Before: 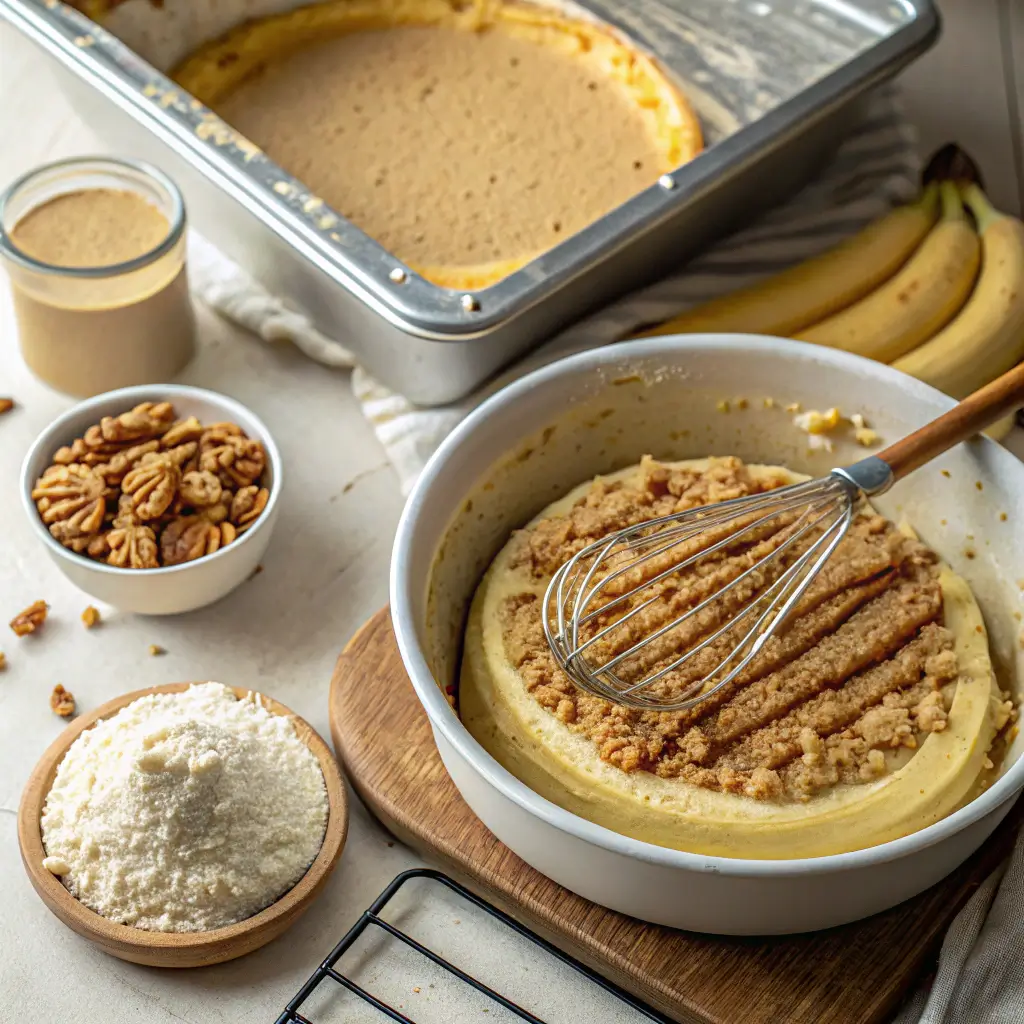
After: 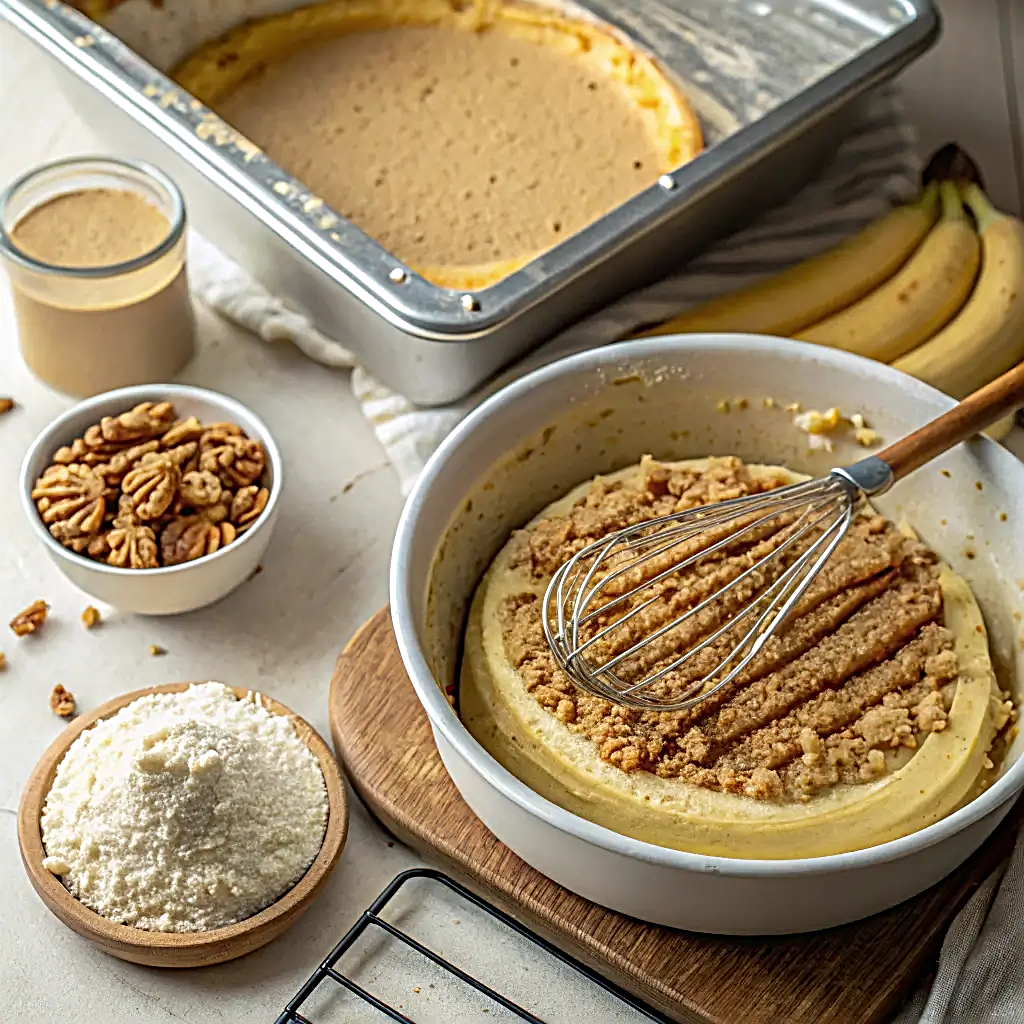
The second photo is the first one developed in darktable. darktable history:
sharpen: radius 2.98, amount 0.759
